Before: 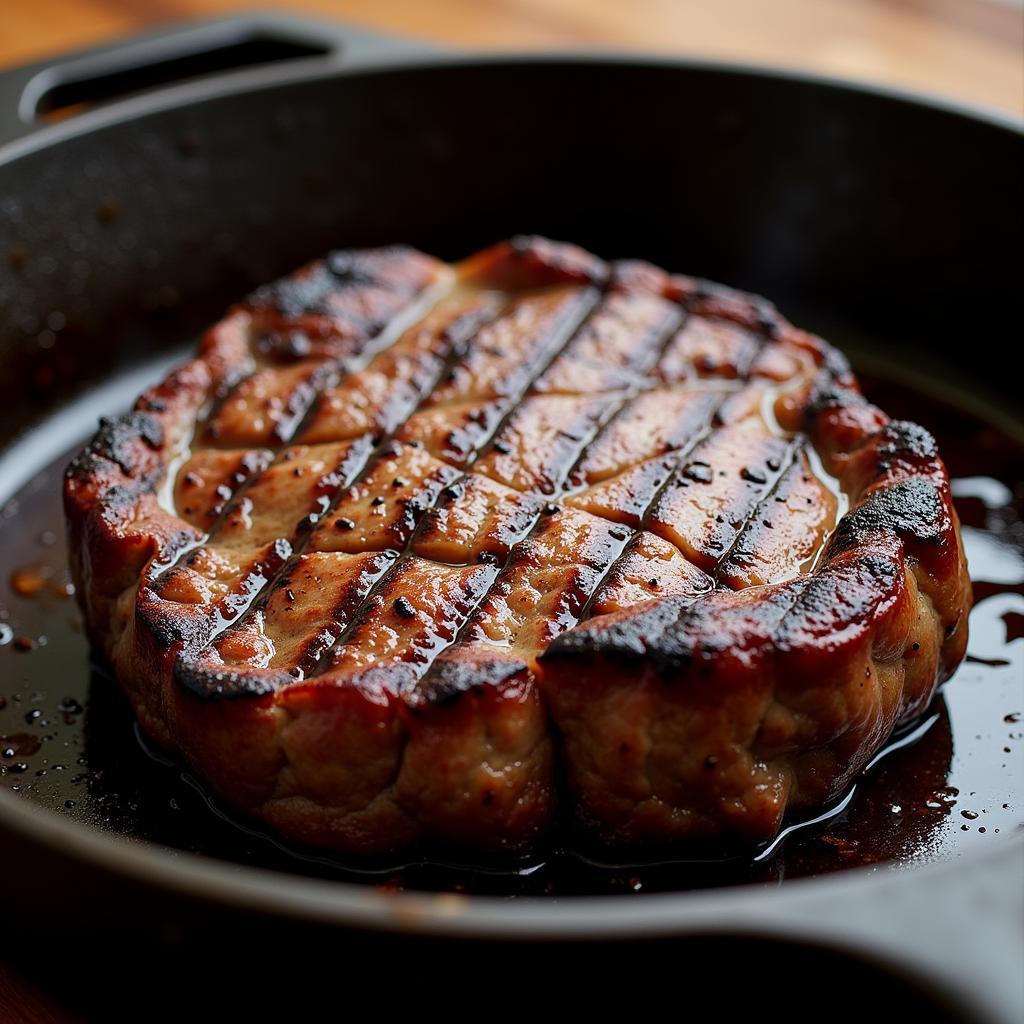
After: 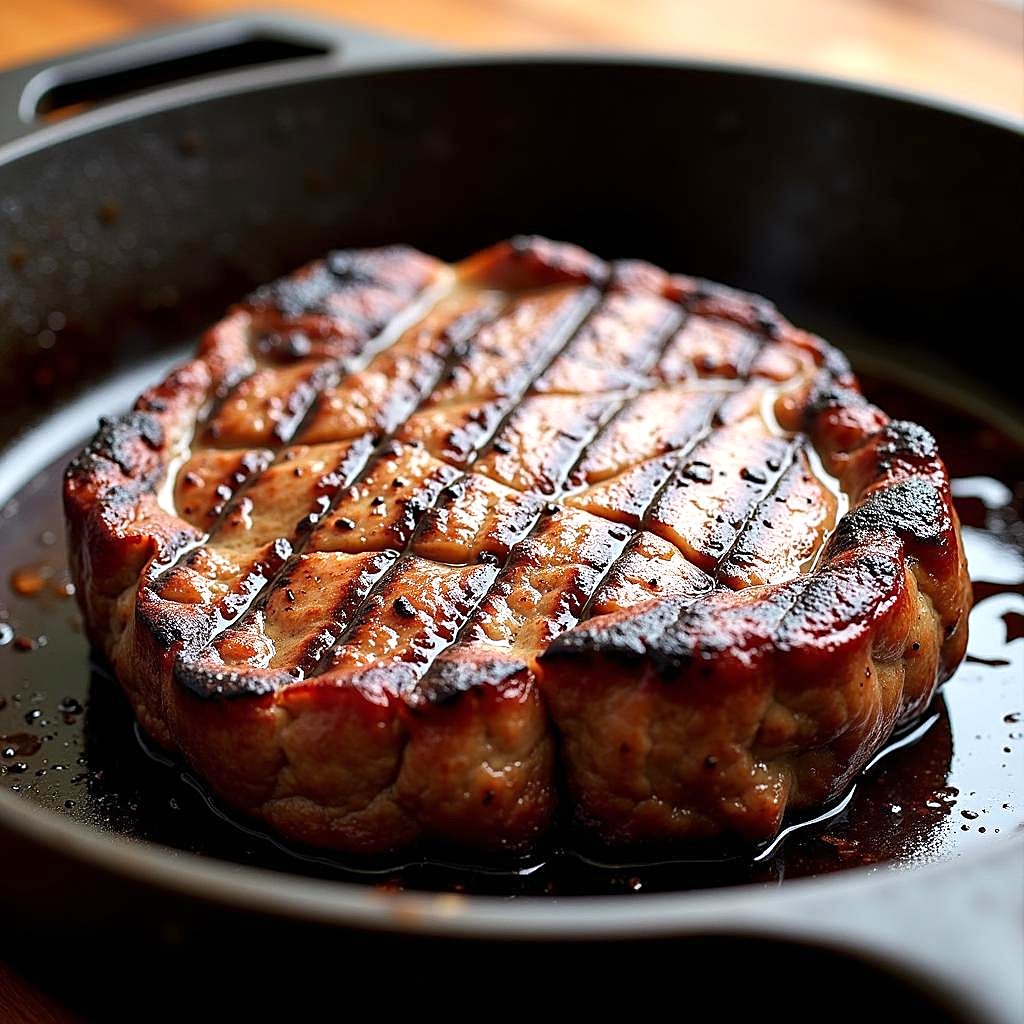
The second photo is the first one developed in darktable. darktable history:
sharpen: on, module defaults
exposure: exposure 0.662 EV, compensate highlight preservation false
